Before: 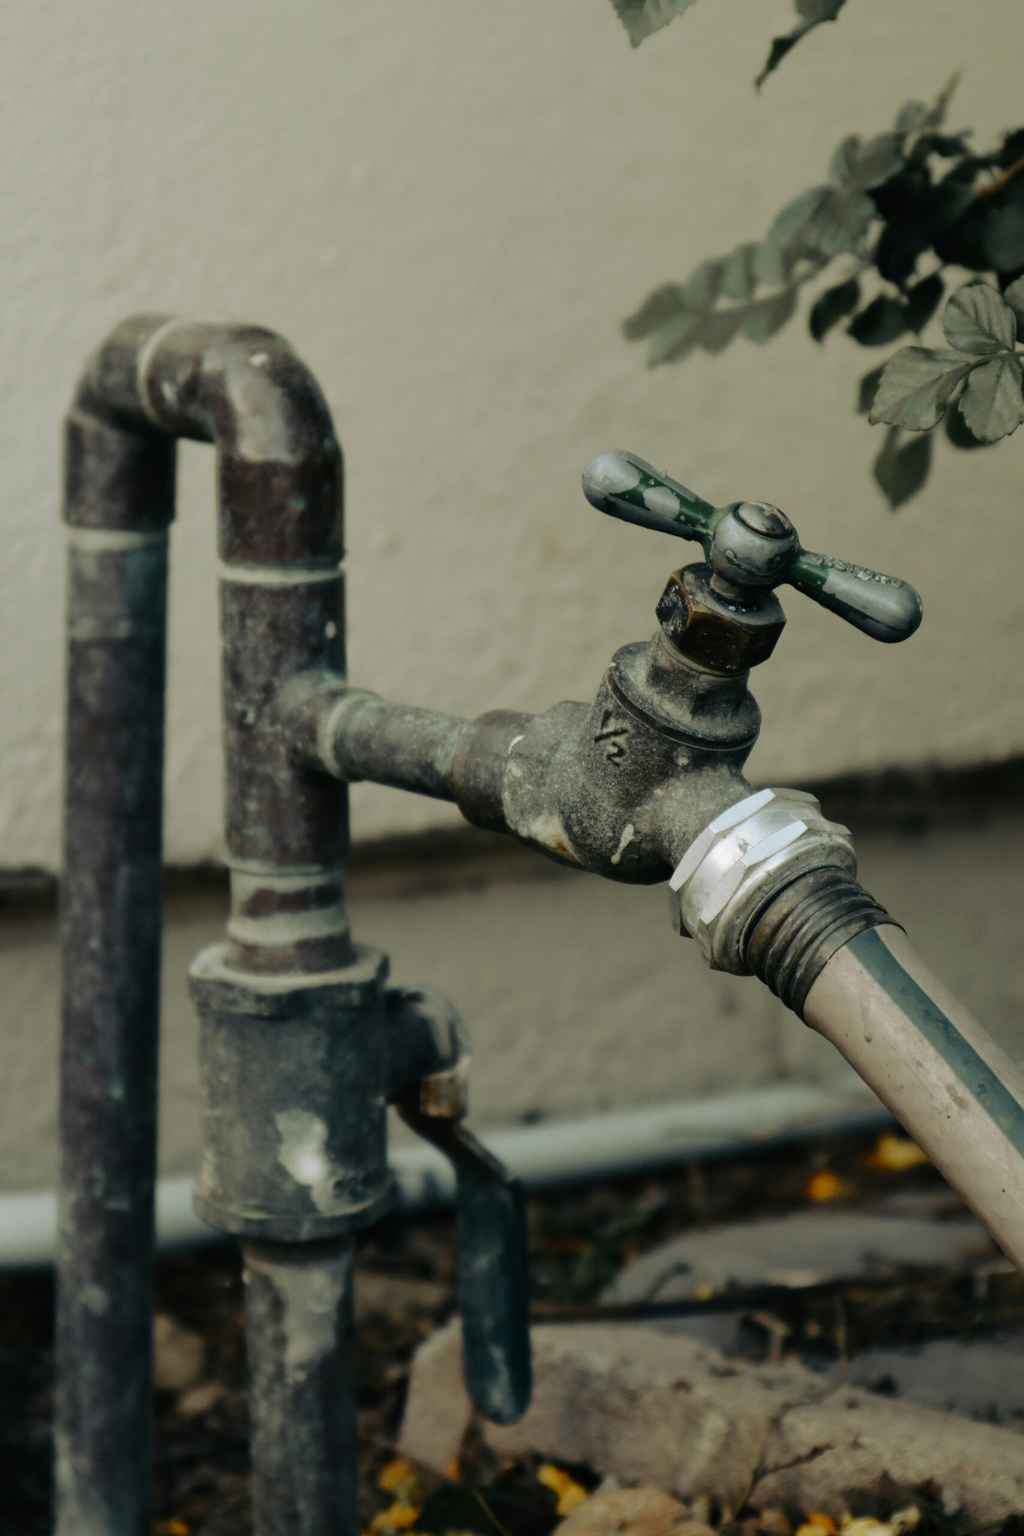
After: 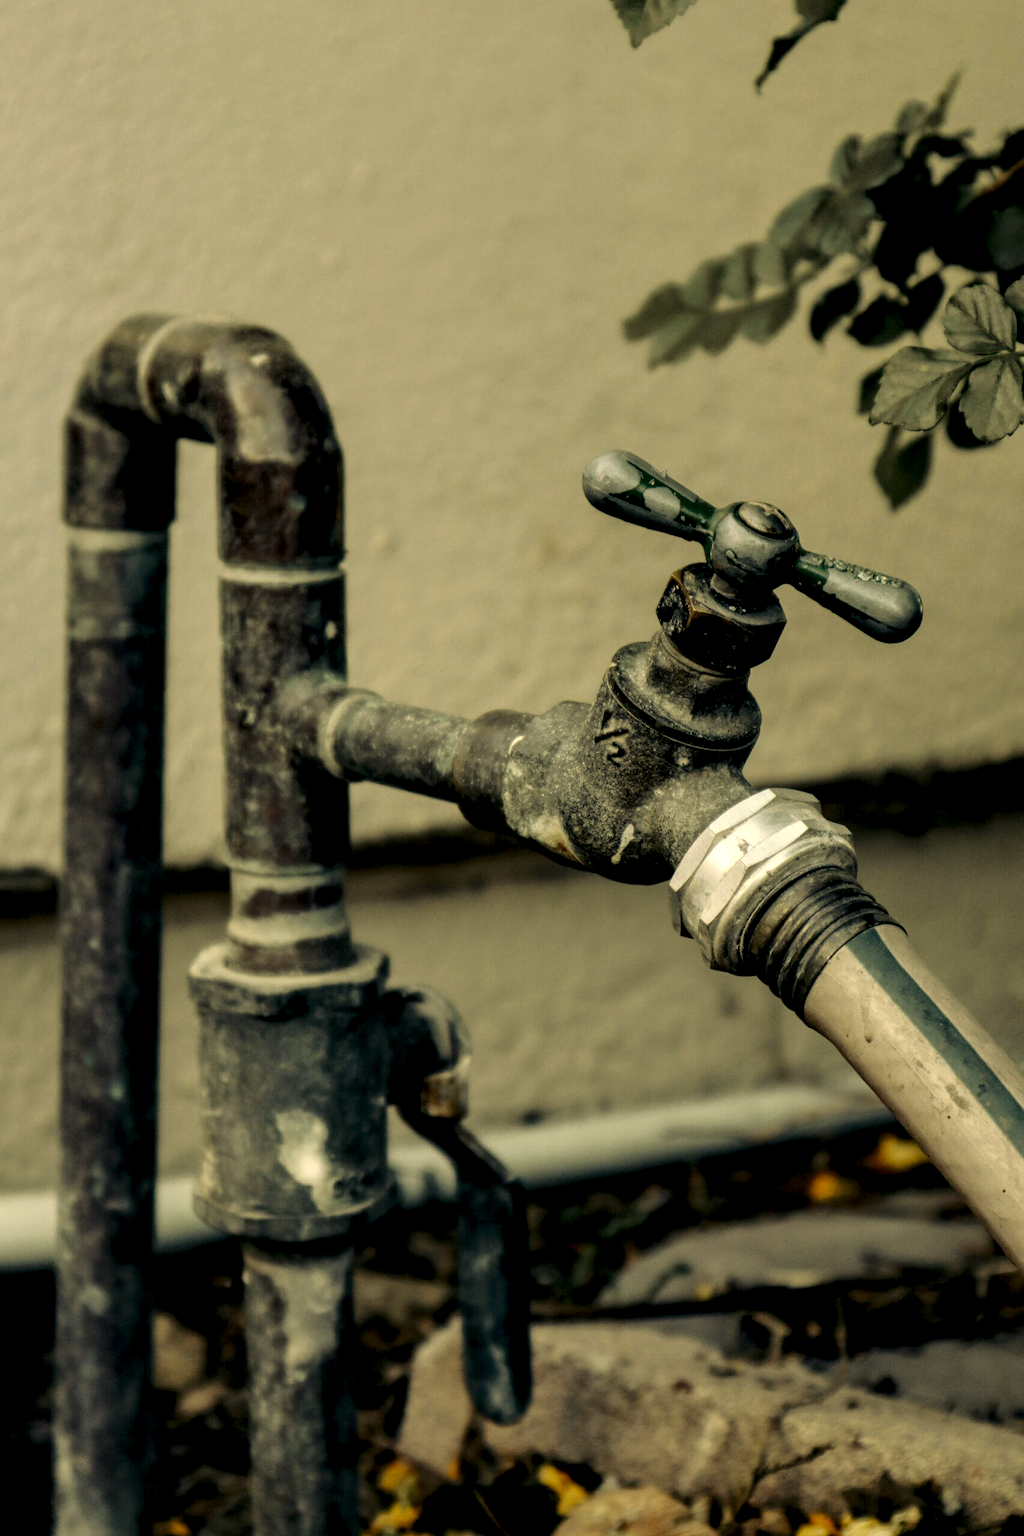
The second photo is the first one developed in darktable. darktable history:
exposure: compensate exposure bias true, compensate highlight preservation false
local contrast: highlights 64%, shadows 54%, detail 168%, midtone range 0.519
color correction: highlights a* 2.68, highlights b* 23.27
